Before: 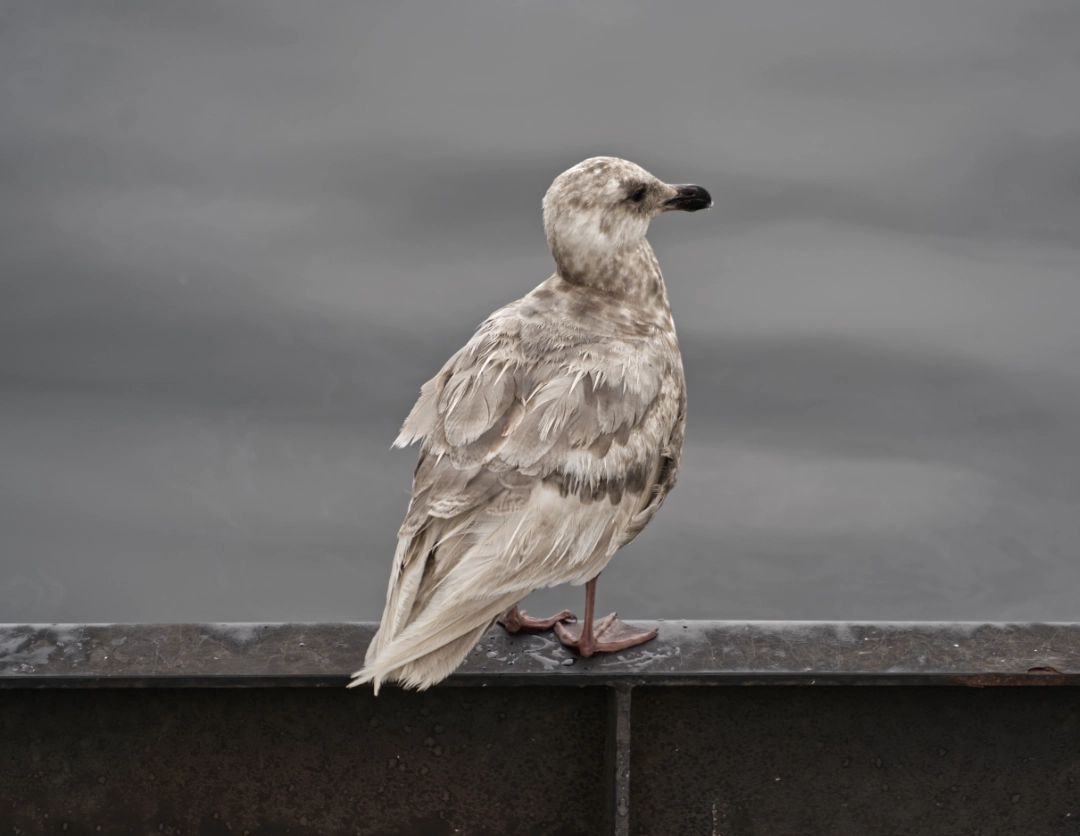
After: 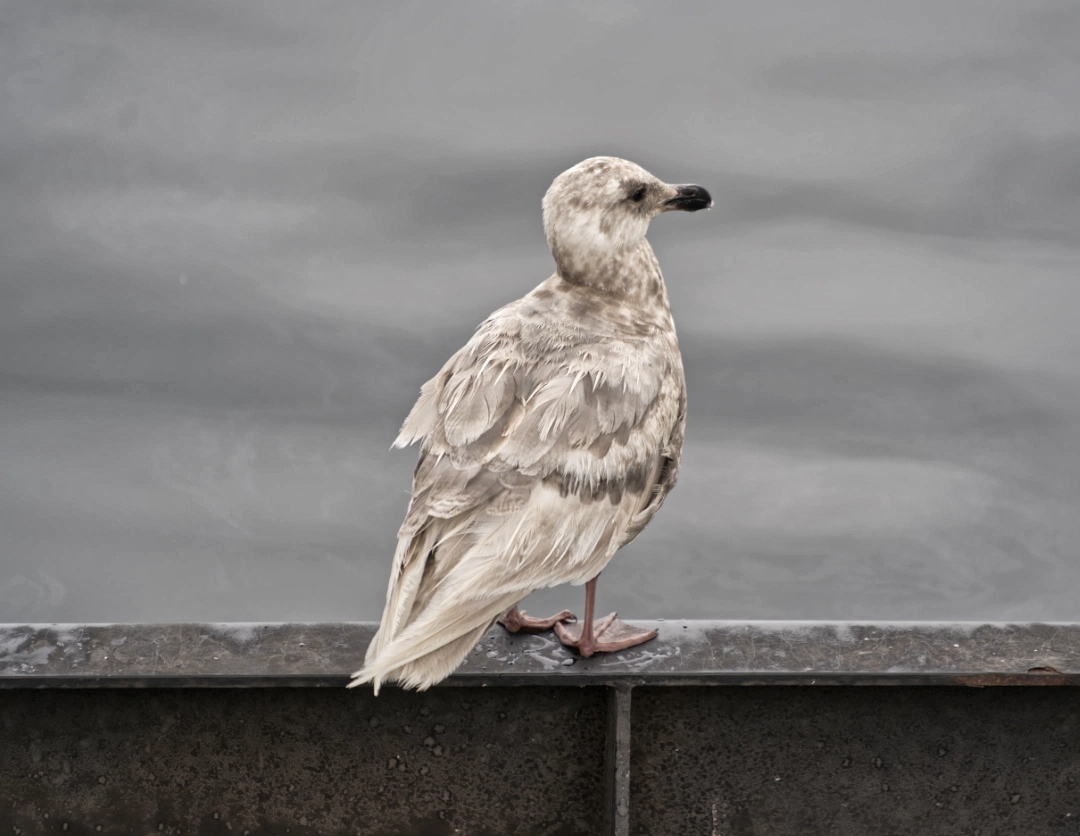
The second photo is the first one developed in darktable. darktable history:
tone equalizer: on, module defaults
global tonemap: drago (1, 100), detail 1
